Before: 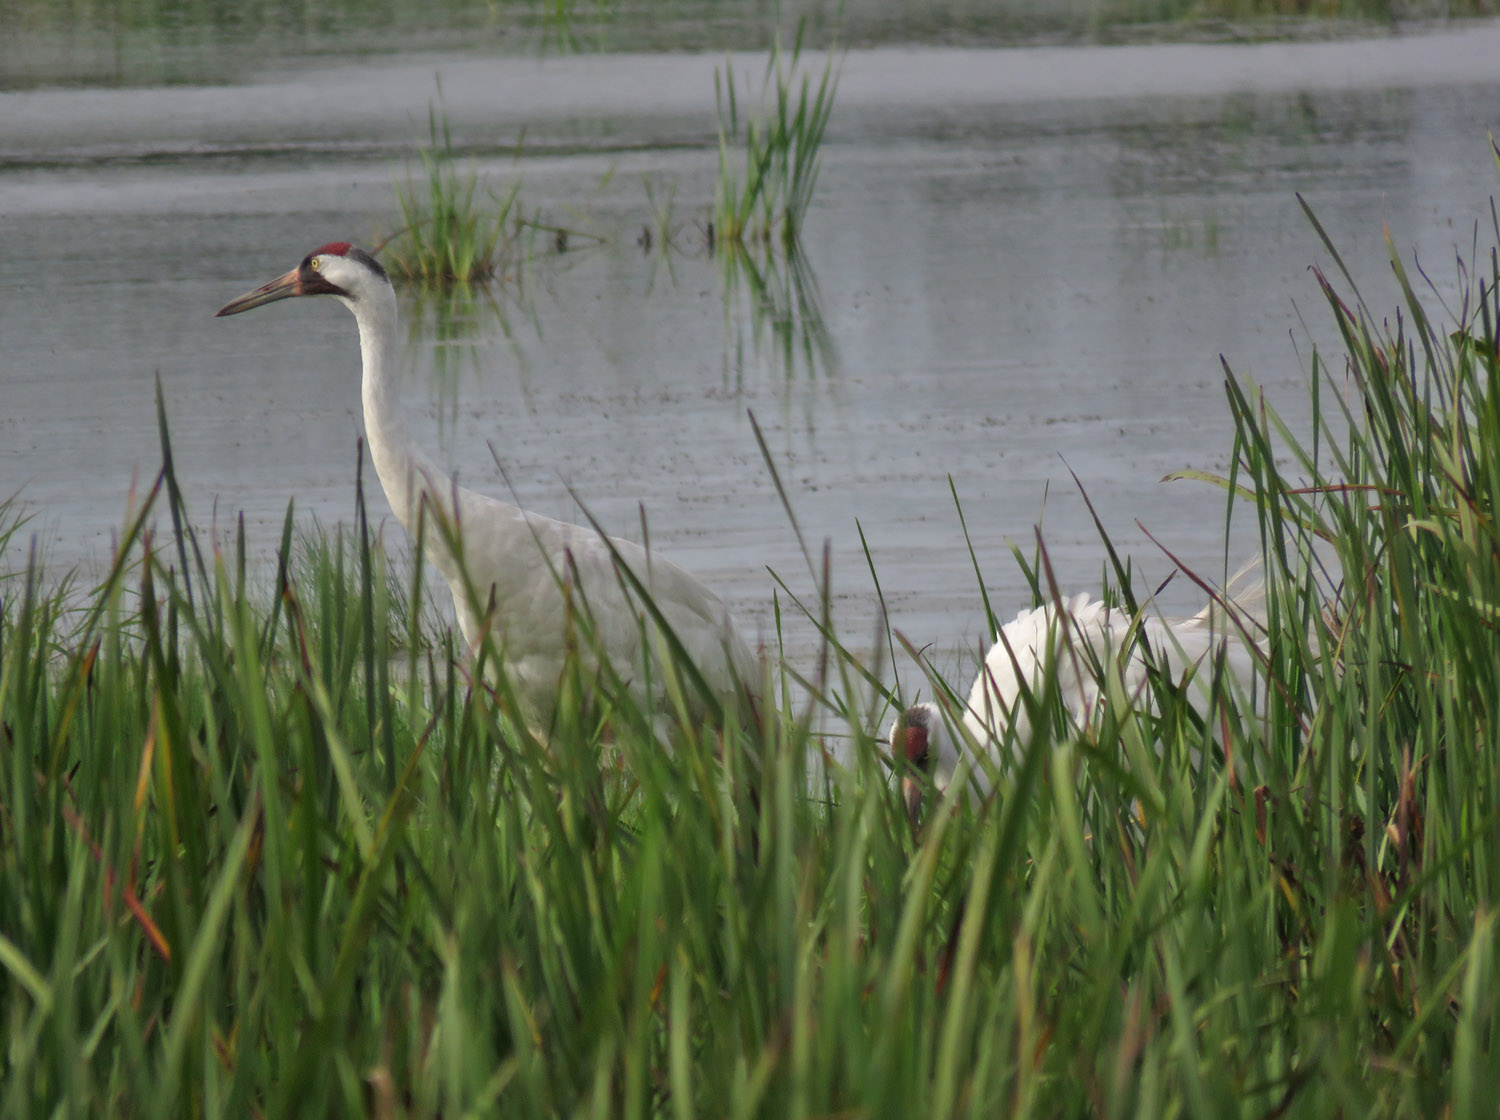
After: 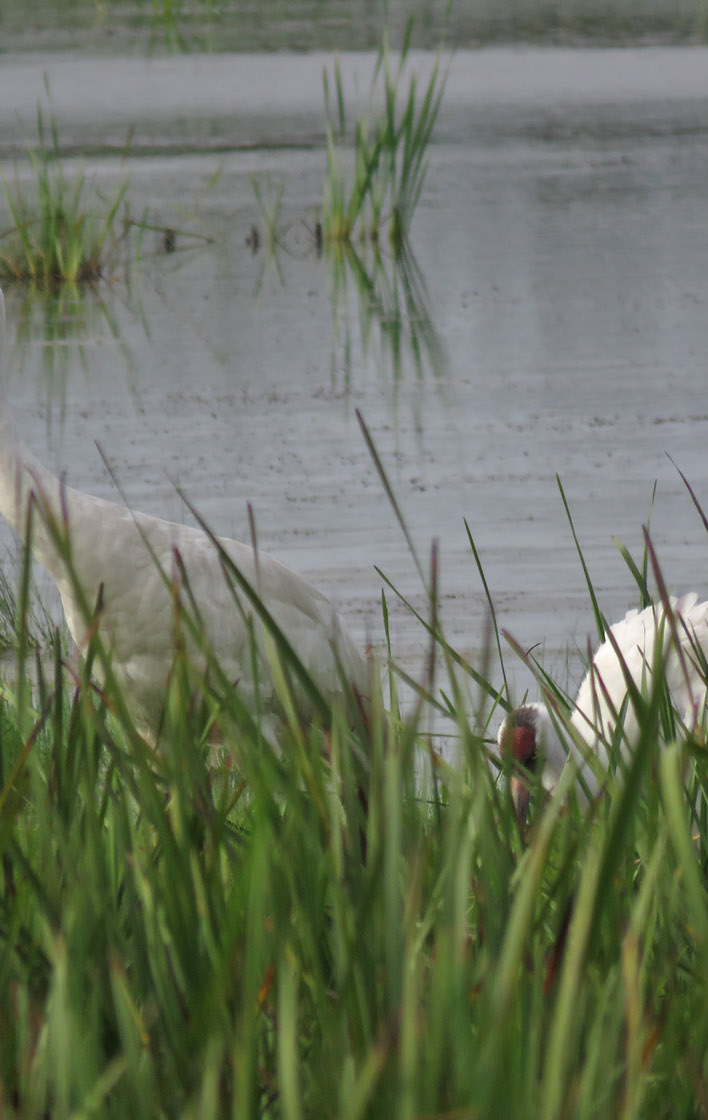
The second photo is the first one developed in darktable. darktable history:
crop: left 26.183%, right 26.567%
